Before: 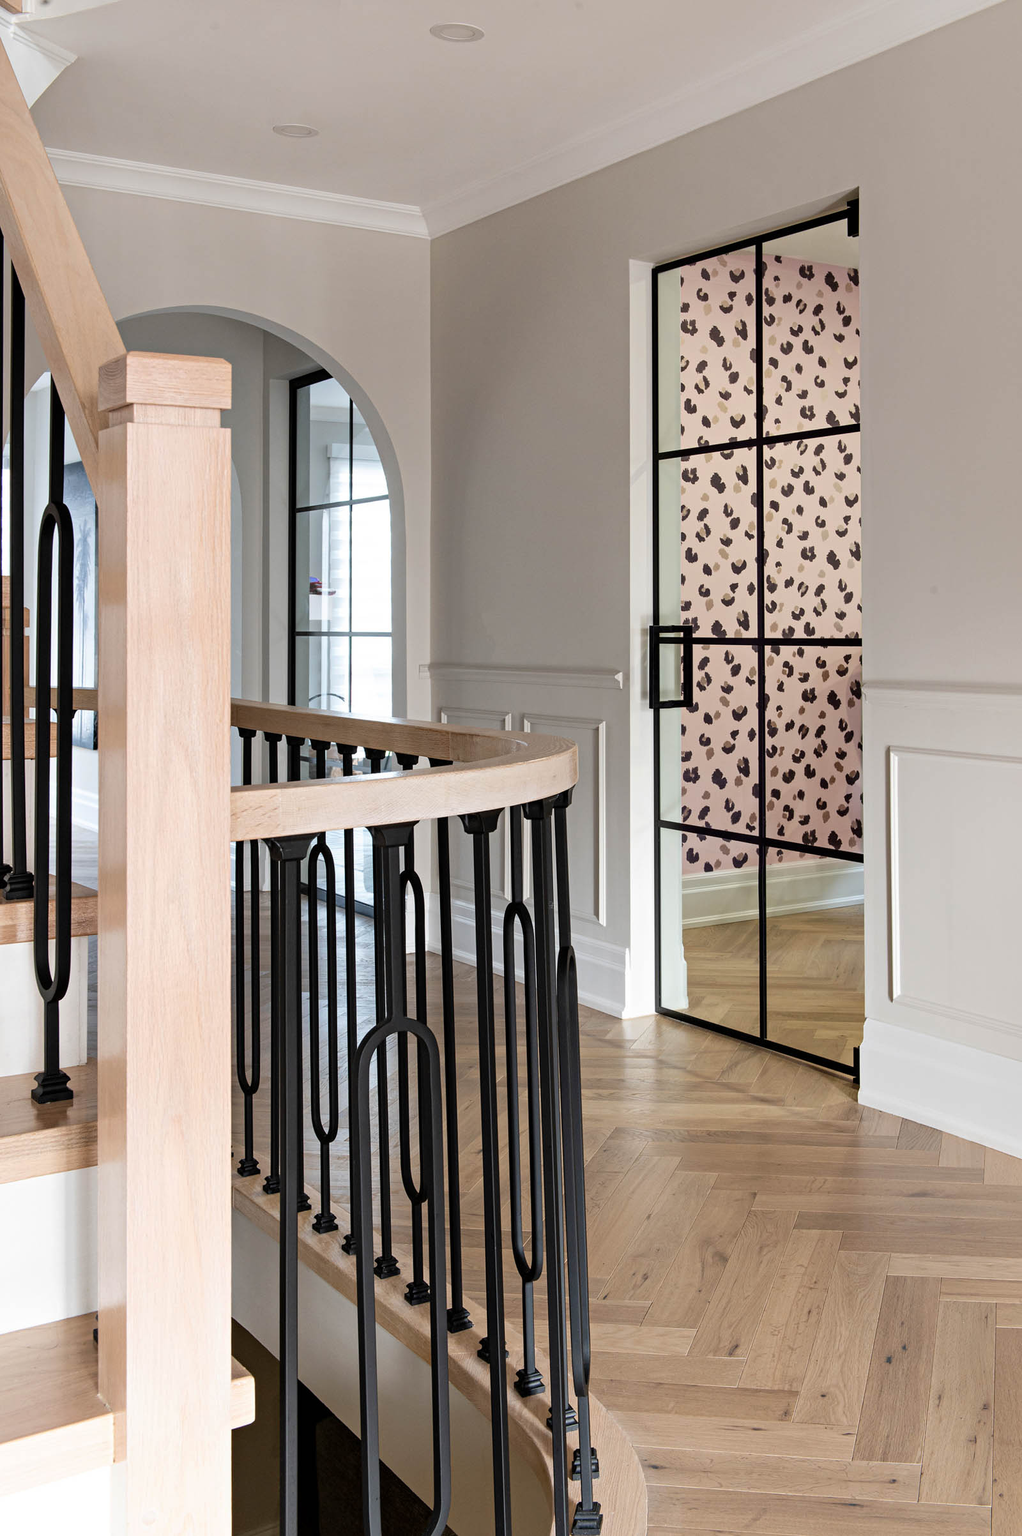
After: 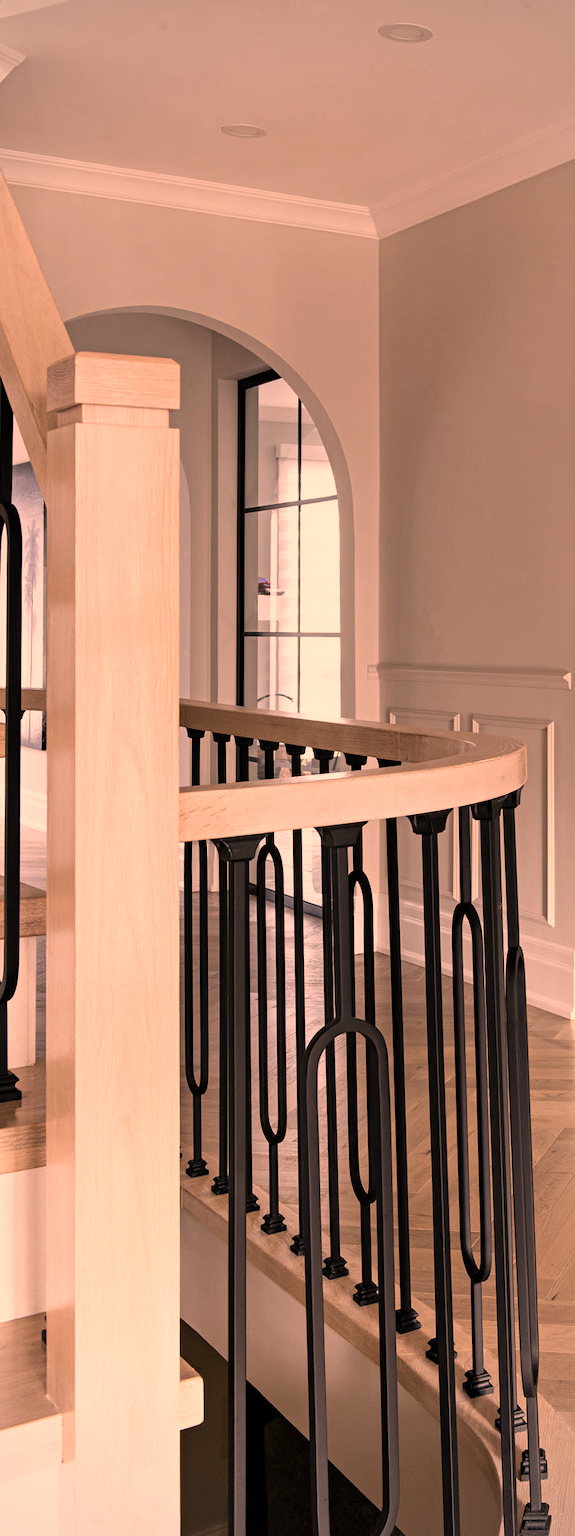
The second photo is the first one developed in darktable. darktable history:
color correction: highlights a* 40, highlights b* 40, saturation 0.69
crop: left 5.114%, right 38.589%
vignetting: fall-off radius 60.92%
